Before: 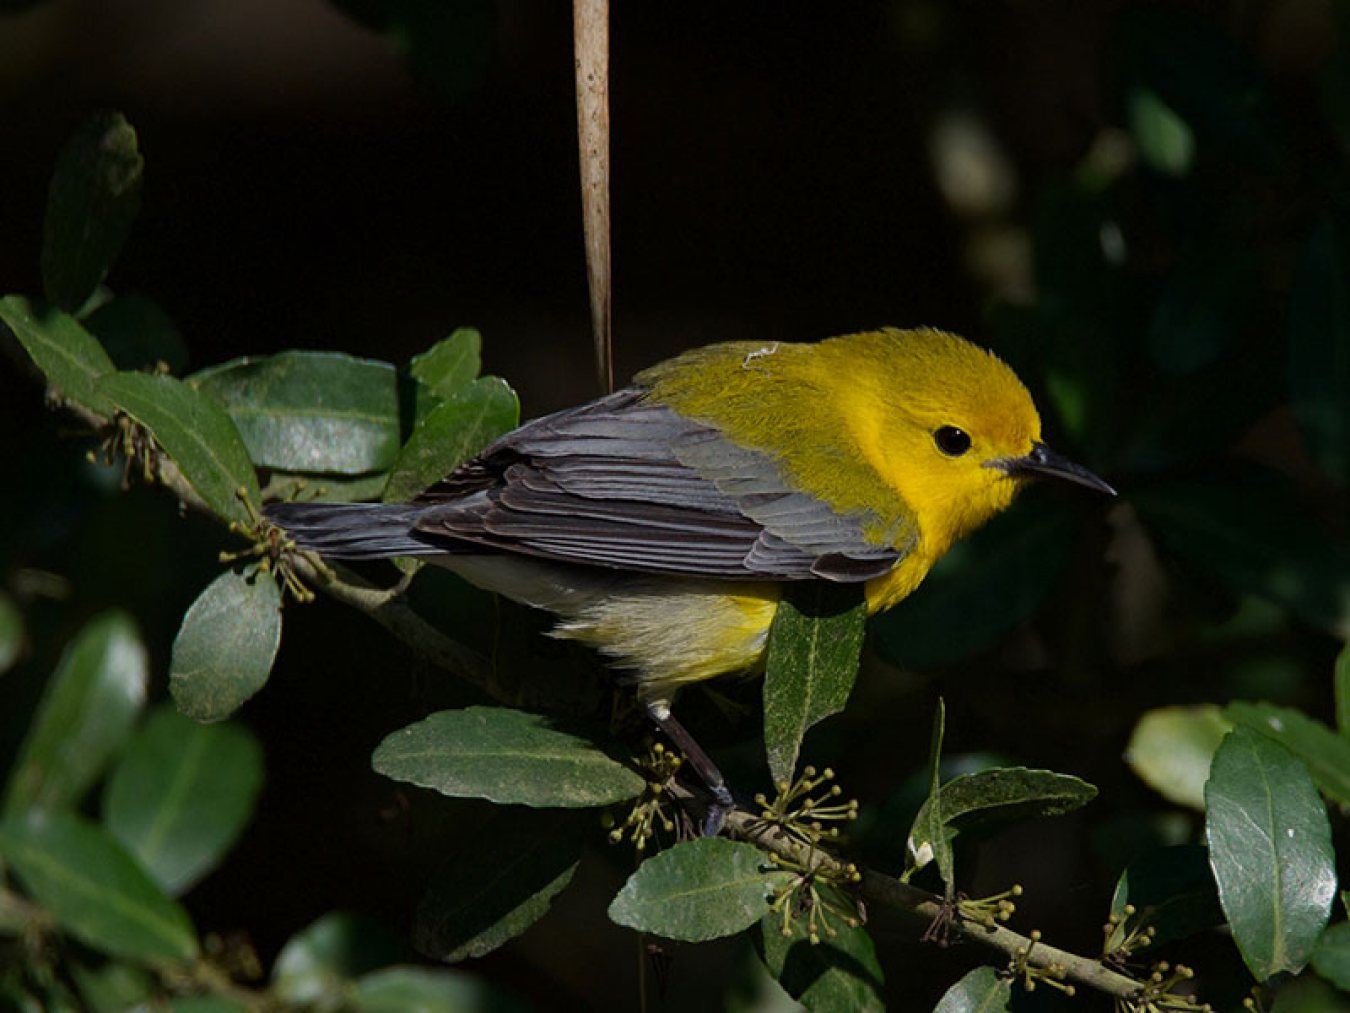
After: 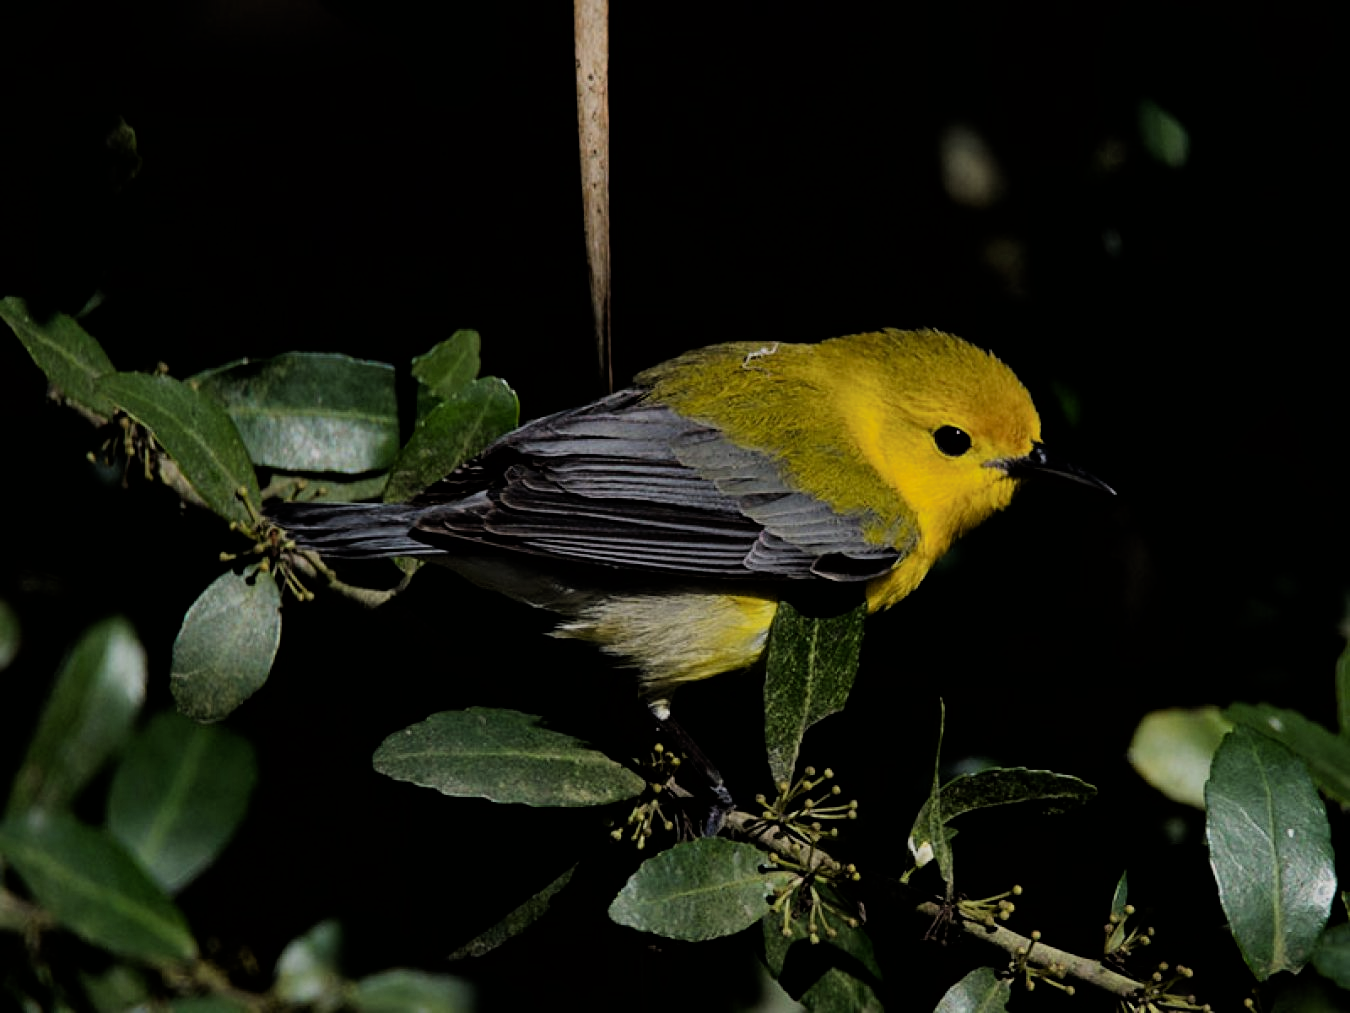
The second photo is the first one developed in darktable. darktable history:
filmic rgb: black relative exposure -5 EV, hardness 2.88, contrast 1.3, highlights saturation mix -30%
white balance: red 1, blue 1
